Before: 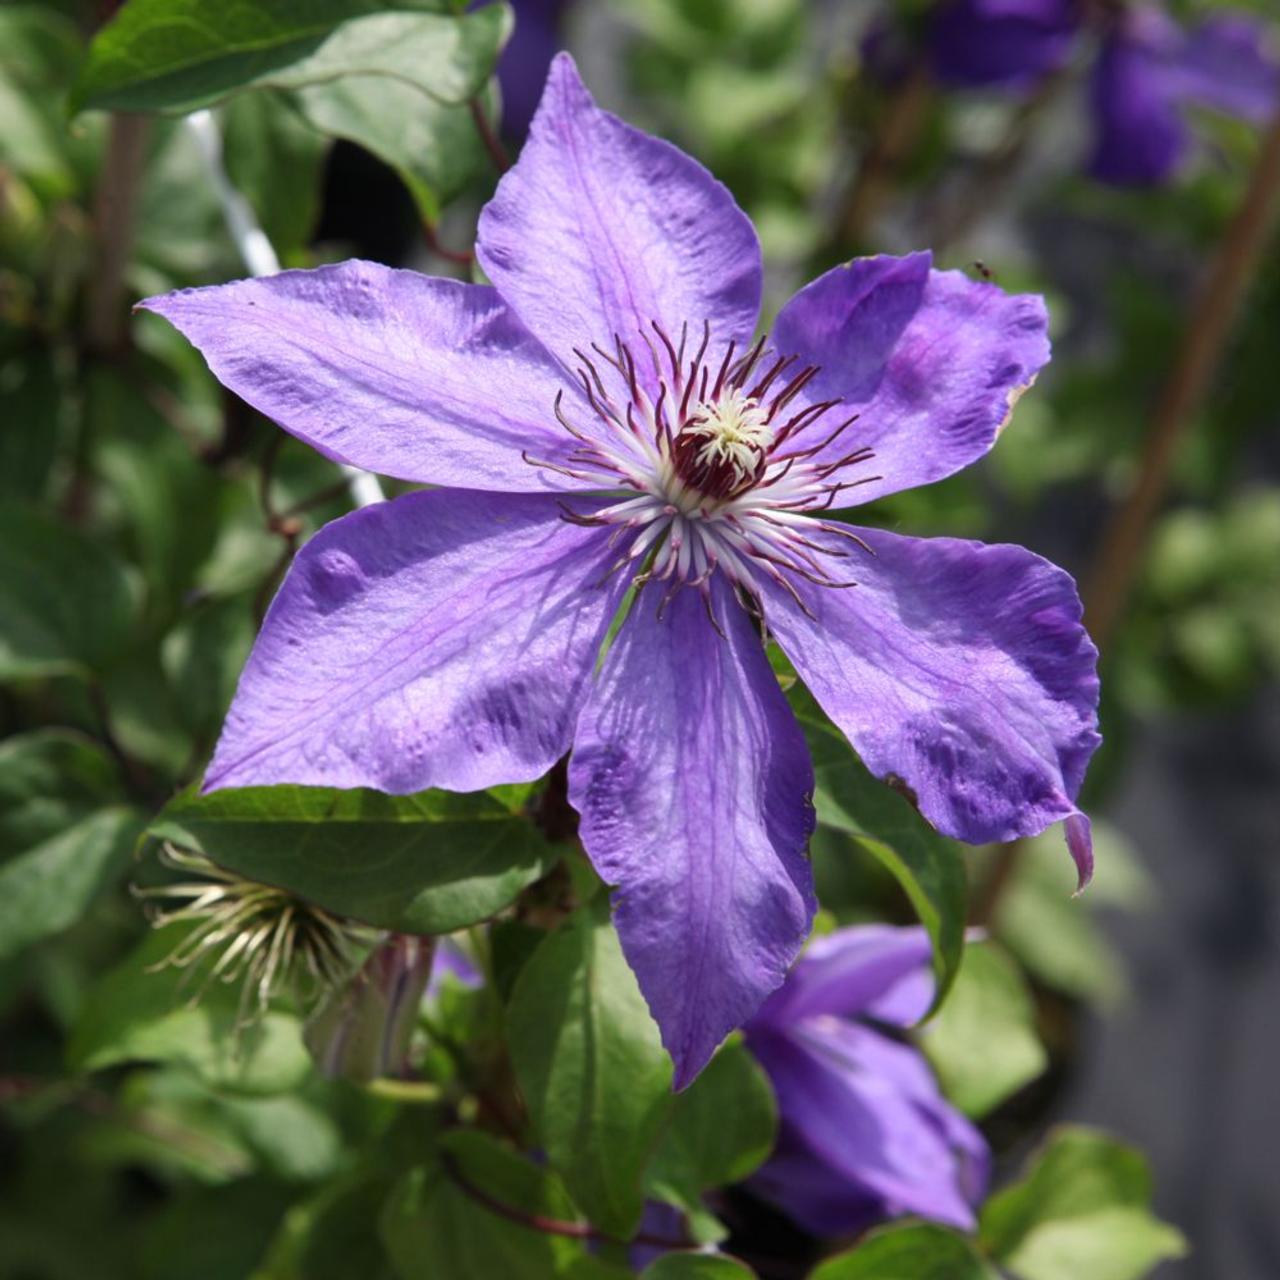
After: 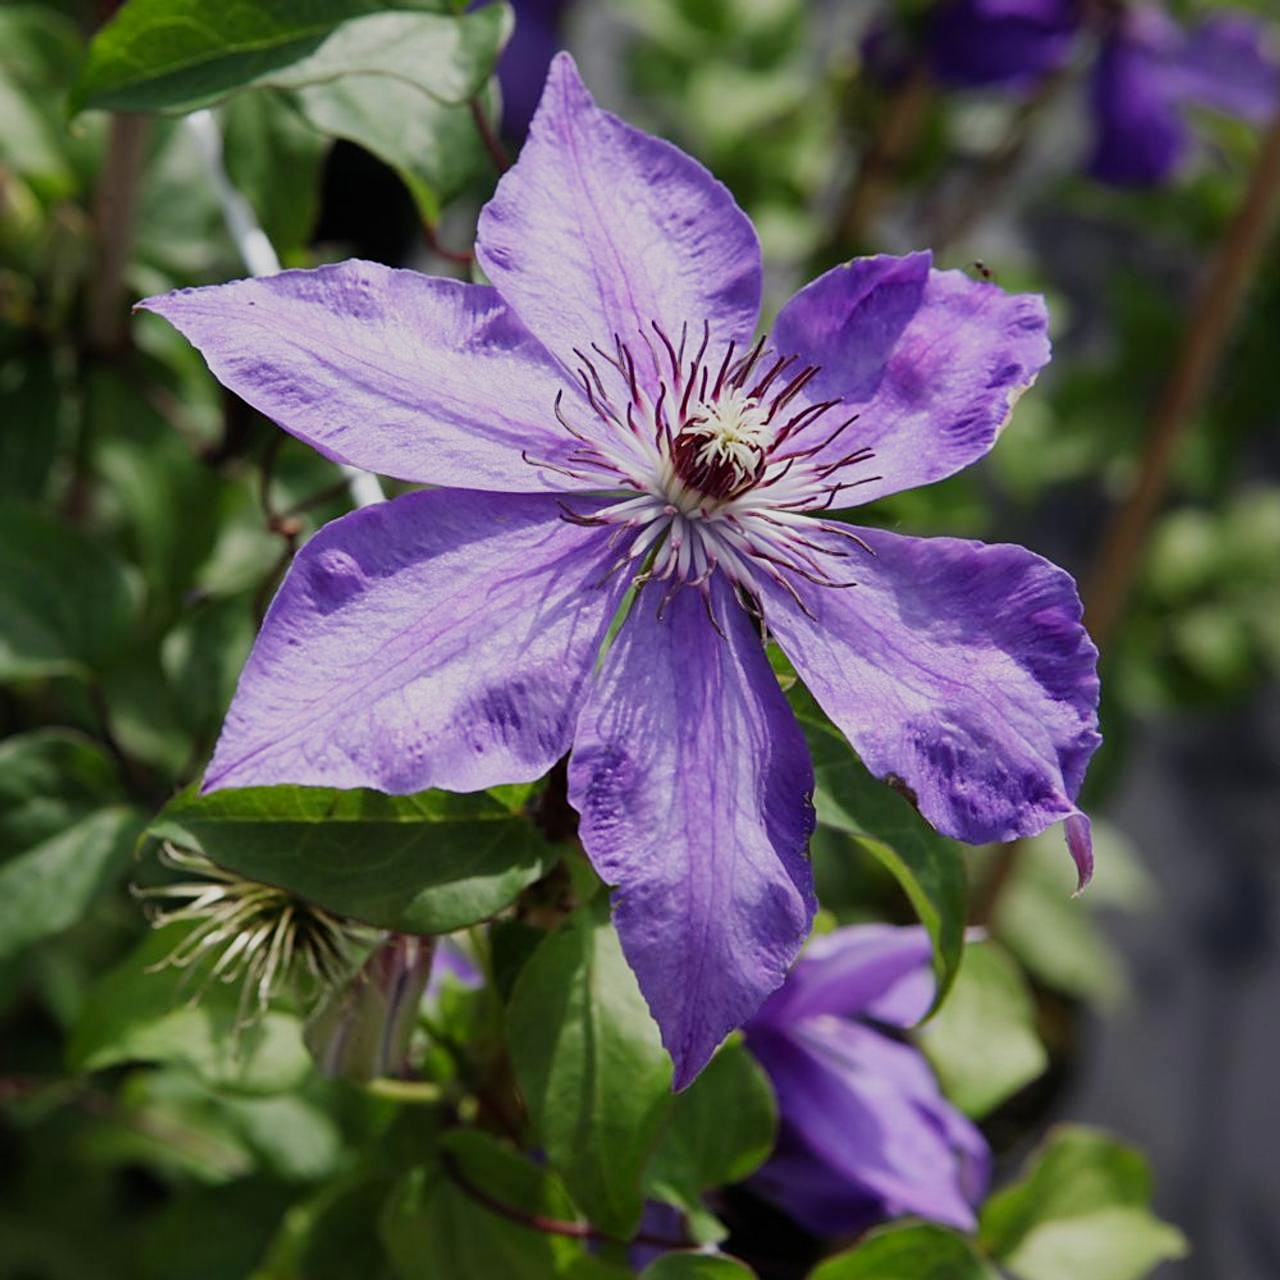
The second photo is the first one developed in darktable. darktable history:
sharpen: on, module defaults
filmic rgb: black relative exposure -16 EV, white relative exposure 4.96 EV, hardness 6.24, preserve chrominance no, color science v4 (2020), type of noise poissonian
